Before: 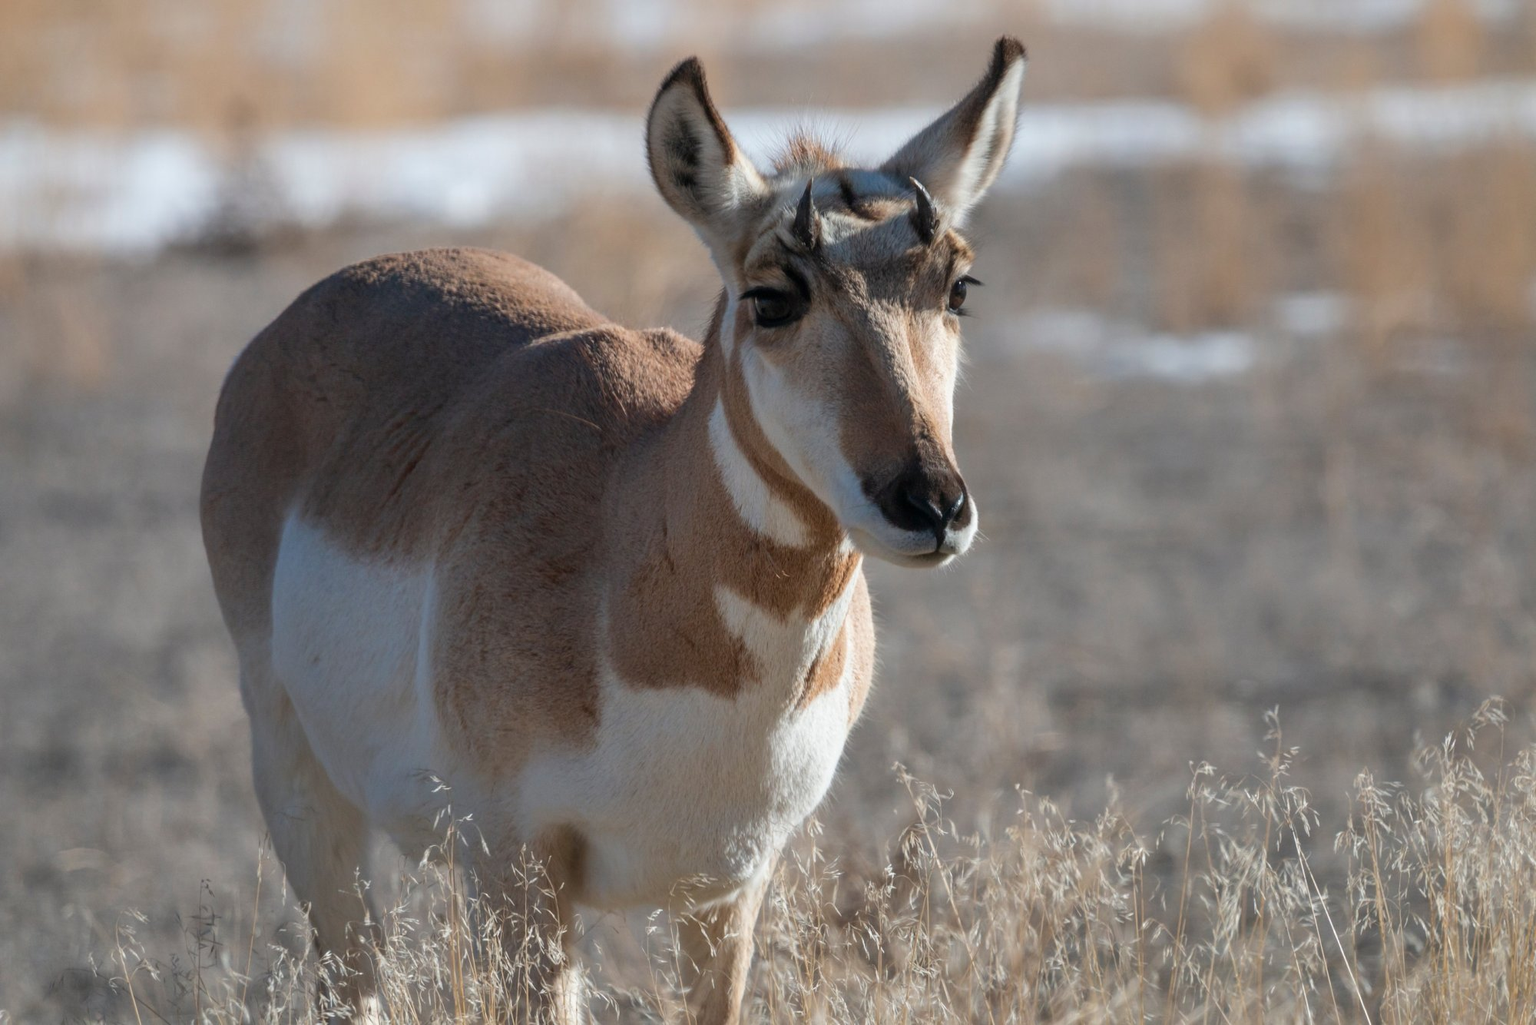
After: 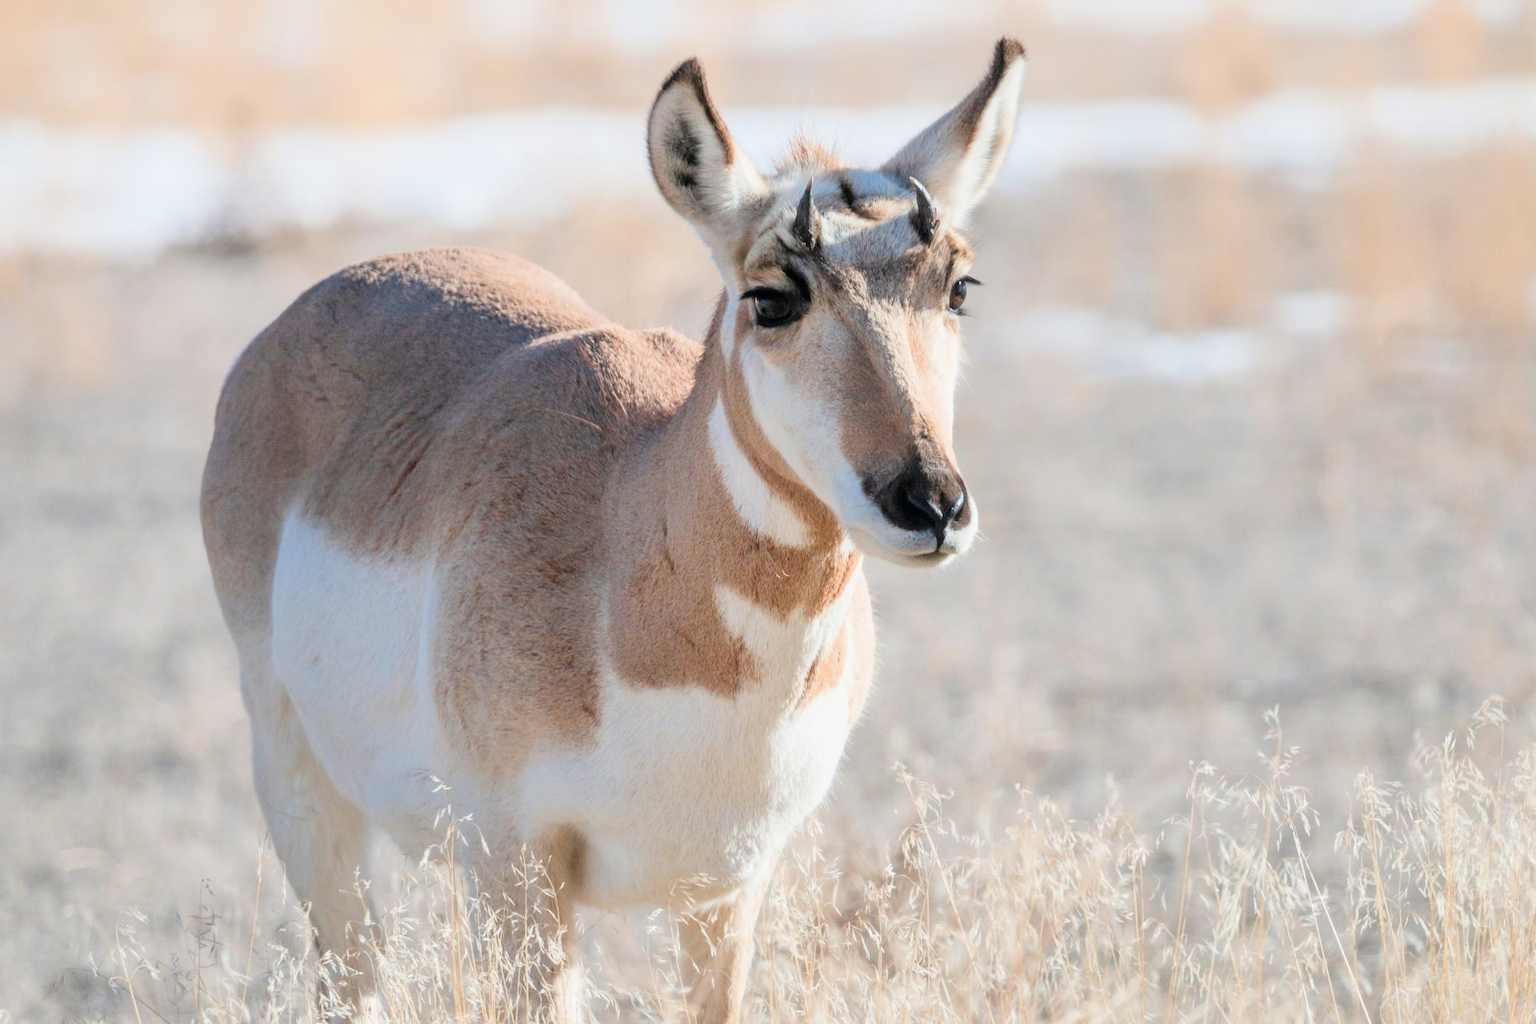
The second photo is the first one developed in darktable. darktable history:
filmic rgb: black relative exposure -8.54 EV, white relative exposure 5.52 EV, hardness 3.39, contrast 1.016
exposure: black level correction 0, exposure 1.9 EV, compensate highlight preservation false
